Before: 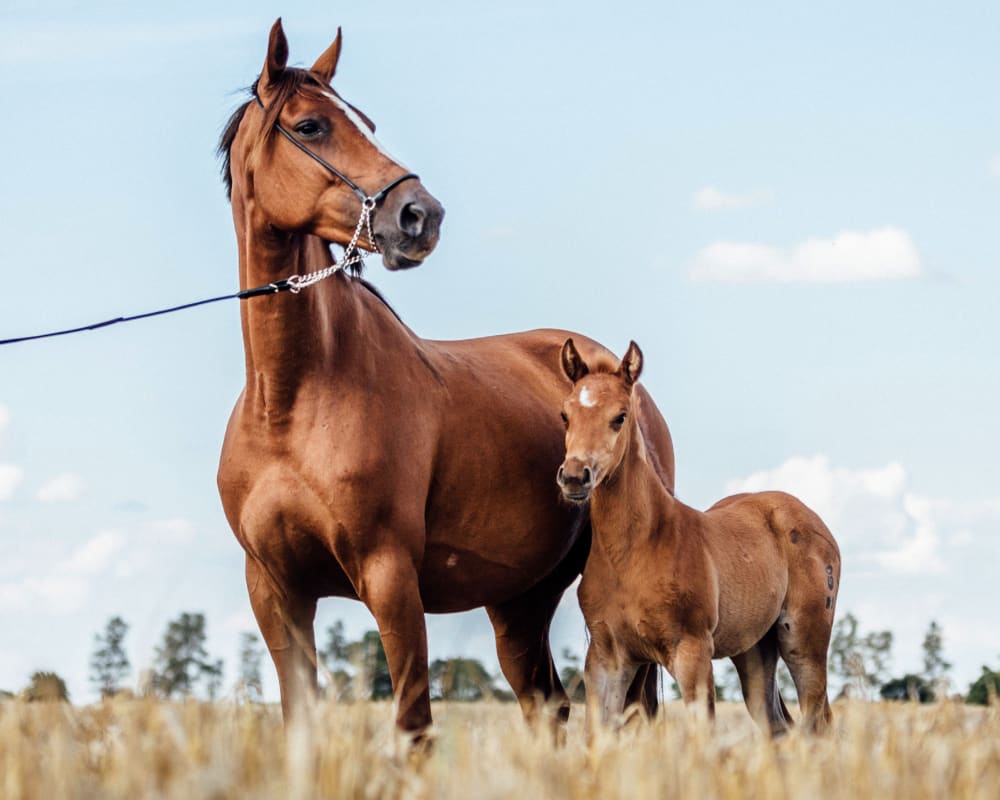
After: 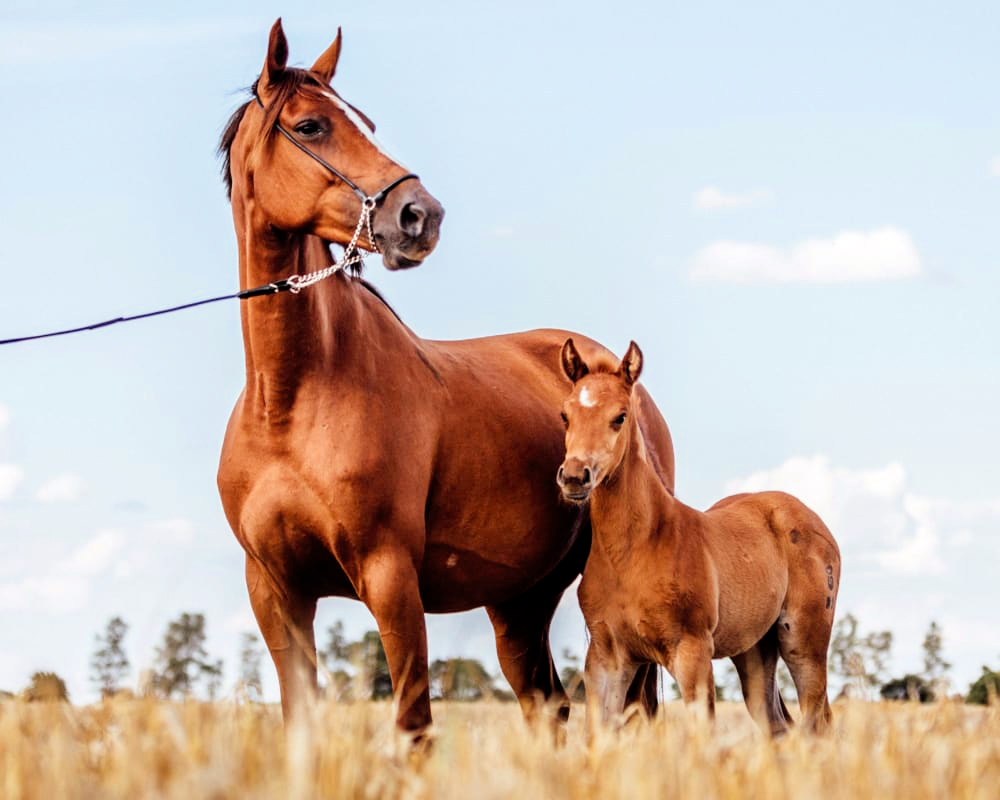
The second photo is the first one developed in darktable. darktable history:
filmic rgb: middle gray luminance 18.42%, black relative exposure -10.5 EV, white relative exposure 3.4 EV, threshold 6 EV, target black luminance 0%, hardness 6.03, latitude 99%, contrast 0.847, shadows ↔ highlights balance 0.505%, add noise in highlights 0, preserve chrominance max RGB, color science v3 (2019), use custom middle-gray values true, iterations of high-quality reconstruction 0, contrast in highlights soft, enable highlight reconstruction true
levels: mode automatic, black 0.023%, white 99.97%, levels [0.062, 0.494, 0.925]
rgb levels: mode RGB, independent channels, levels [[0, 0.5, 1], [0, 0.521, 1], [0, 0.536, 1]]
